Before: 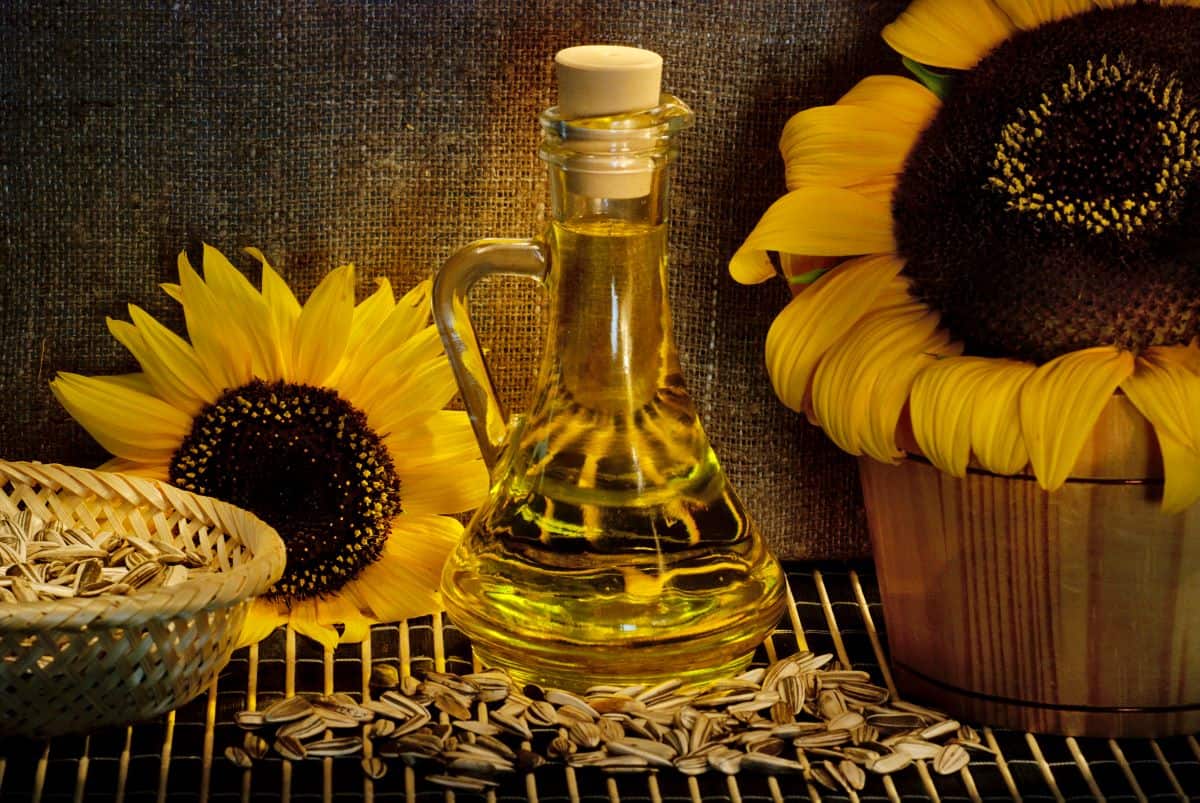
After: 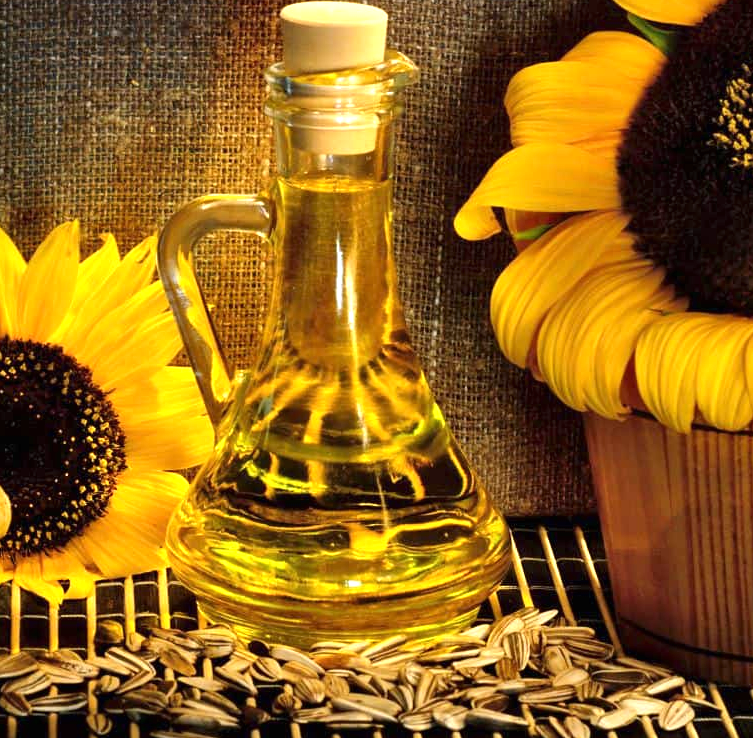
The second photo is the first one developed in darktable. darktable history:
exposure: black level correction 0, exposure 0.9 EV, compensate exposure bias true, compensate highlight preservation false
crop and rotate: left 22.966%, top 5.645%, right 14.231%, bottom 2.343%
